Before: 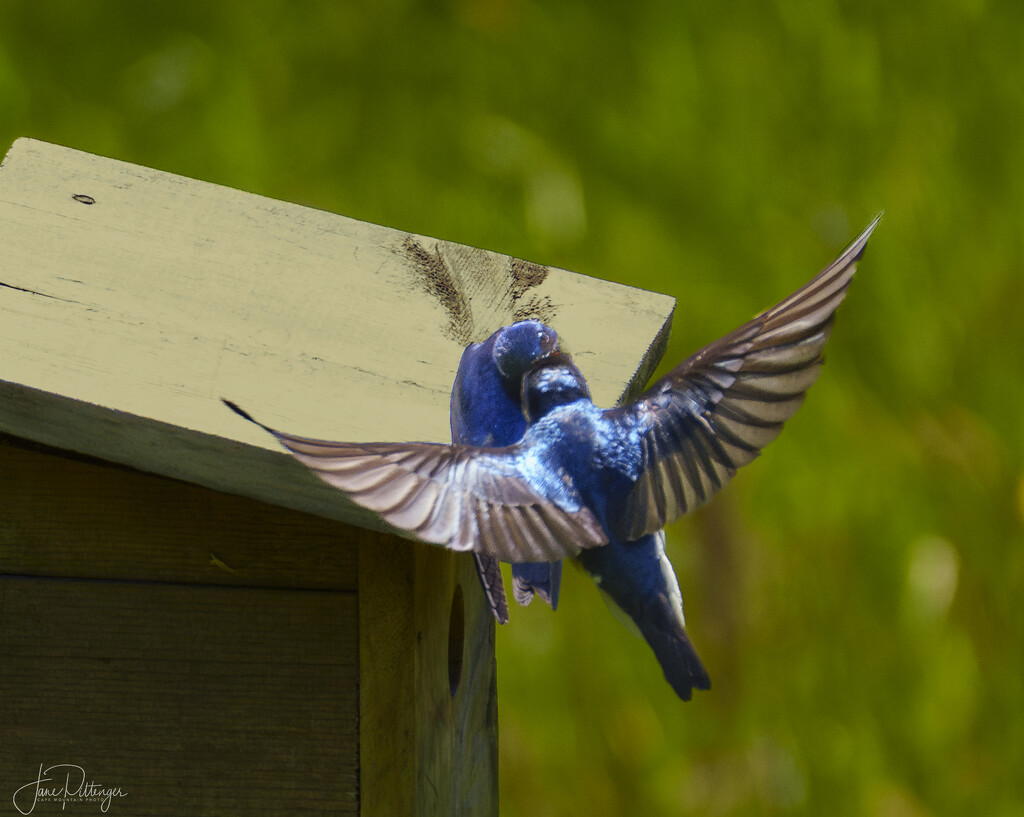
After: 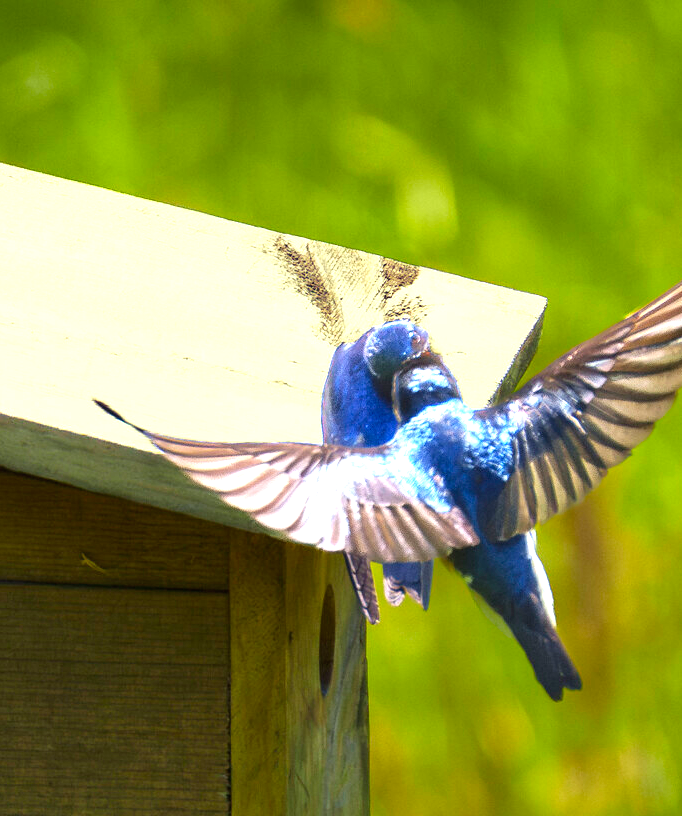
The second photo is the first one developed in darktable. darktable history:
exposure: black level correction 0, exposure 1.6 EV, compensate exposure bias true, compensate highlight preservation false
crop and rotate: left 12.648%, right 20.685%
